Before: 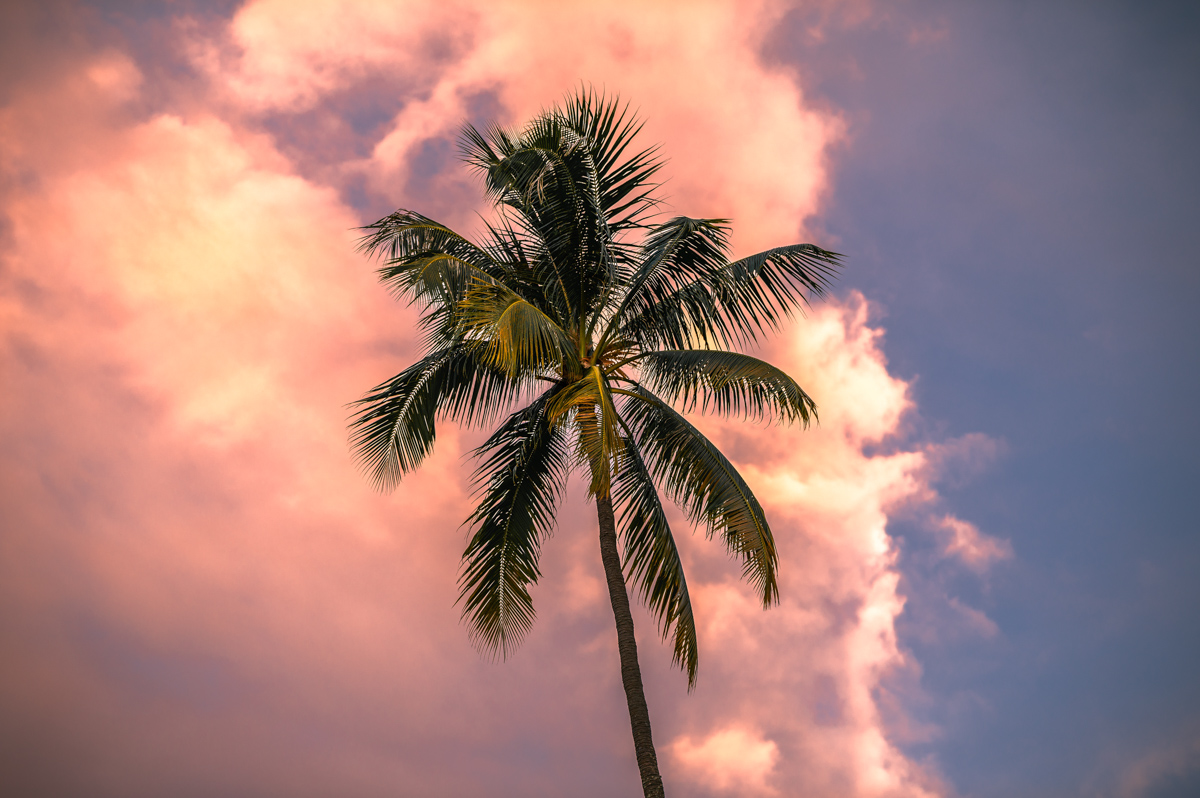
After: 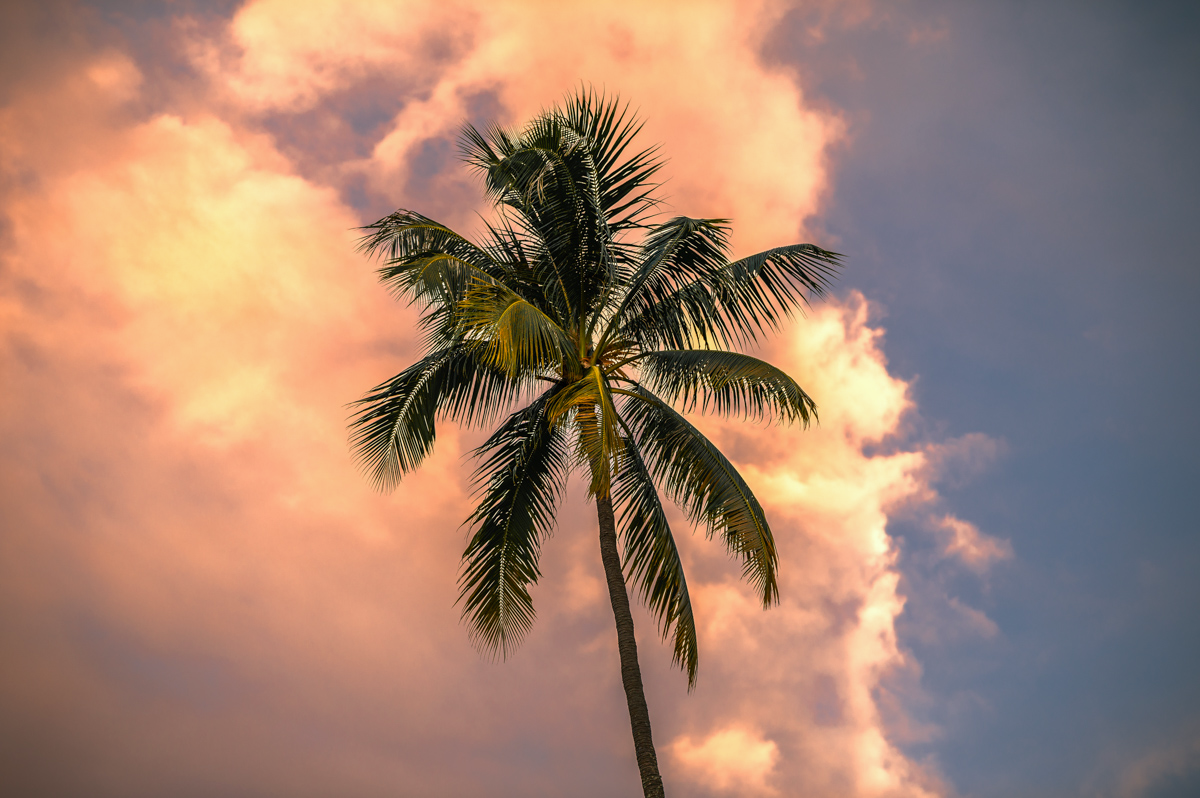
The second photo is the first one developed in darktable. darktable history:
color correction: highlights a* -5.78, highlights b* 11.13
